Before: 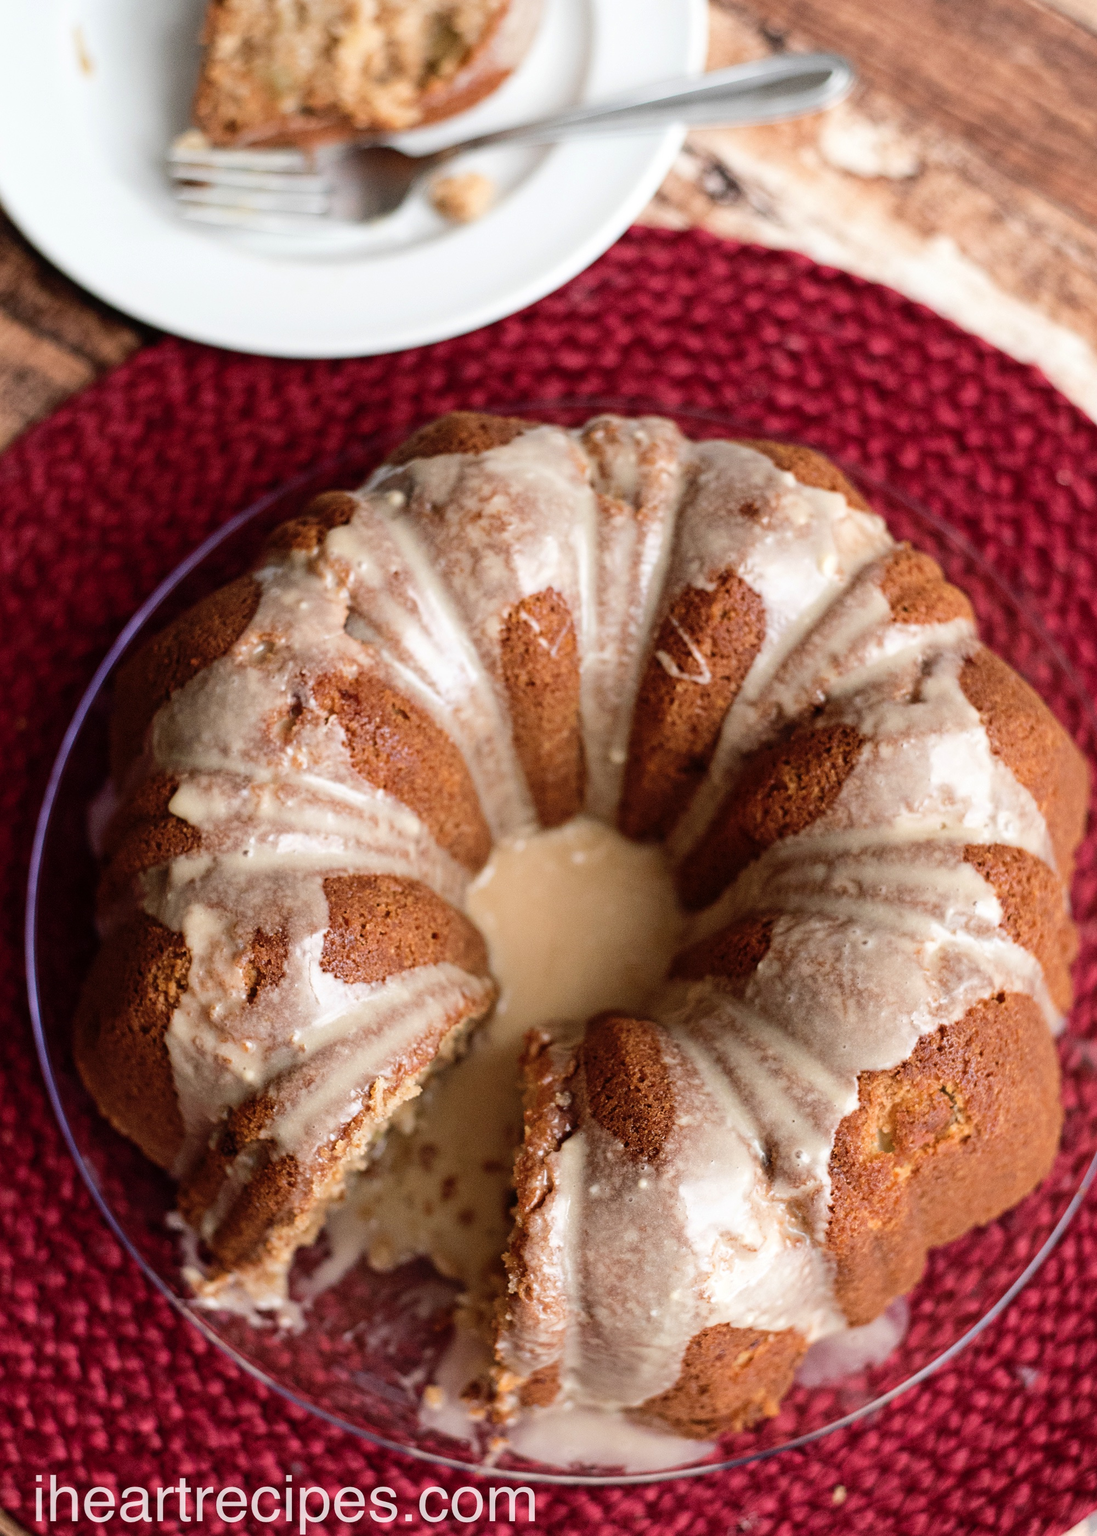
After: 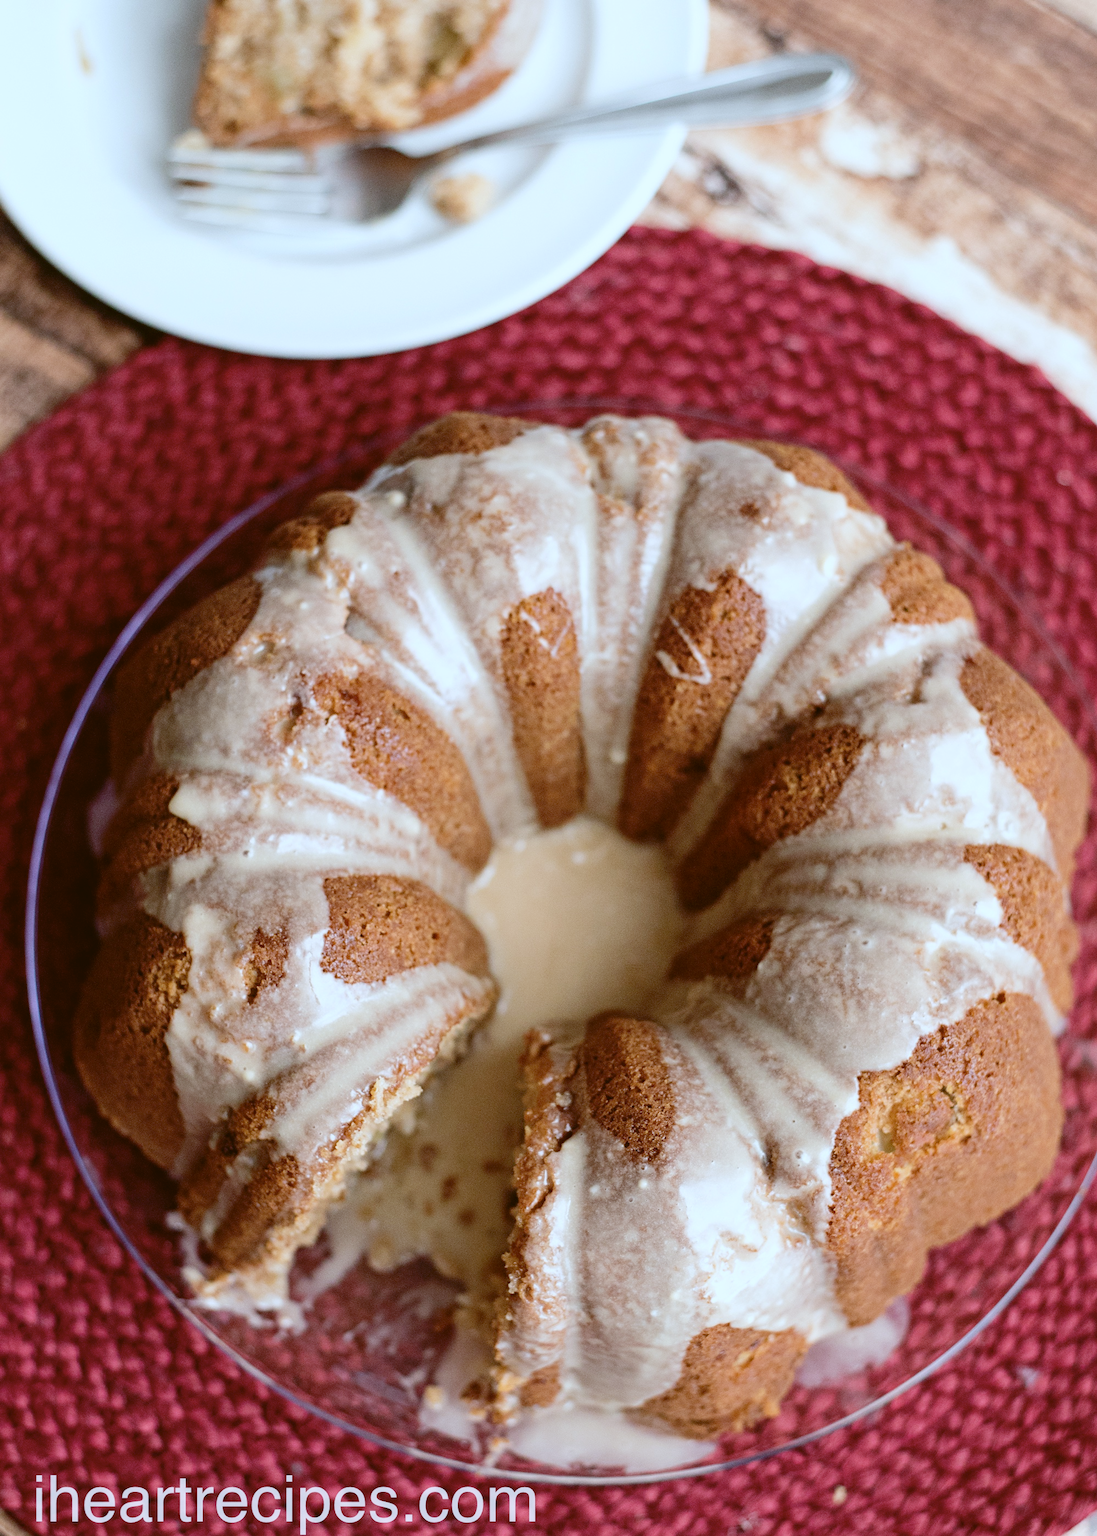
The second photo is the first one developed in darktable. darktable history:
color balance: lift [1.004, 1.002, 1.002, 0.998], gamma [1, 1.007, 1.002, 0.993], gain [1, 0.977, 1.013, 1.023], contrast -3.64%
white balance: red 0.931, blue 1.11
